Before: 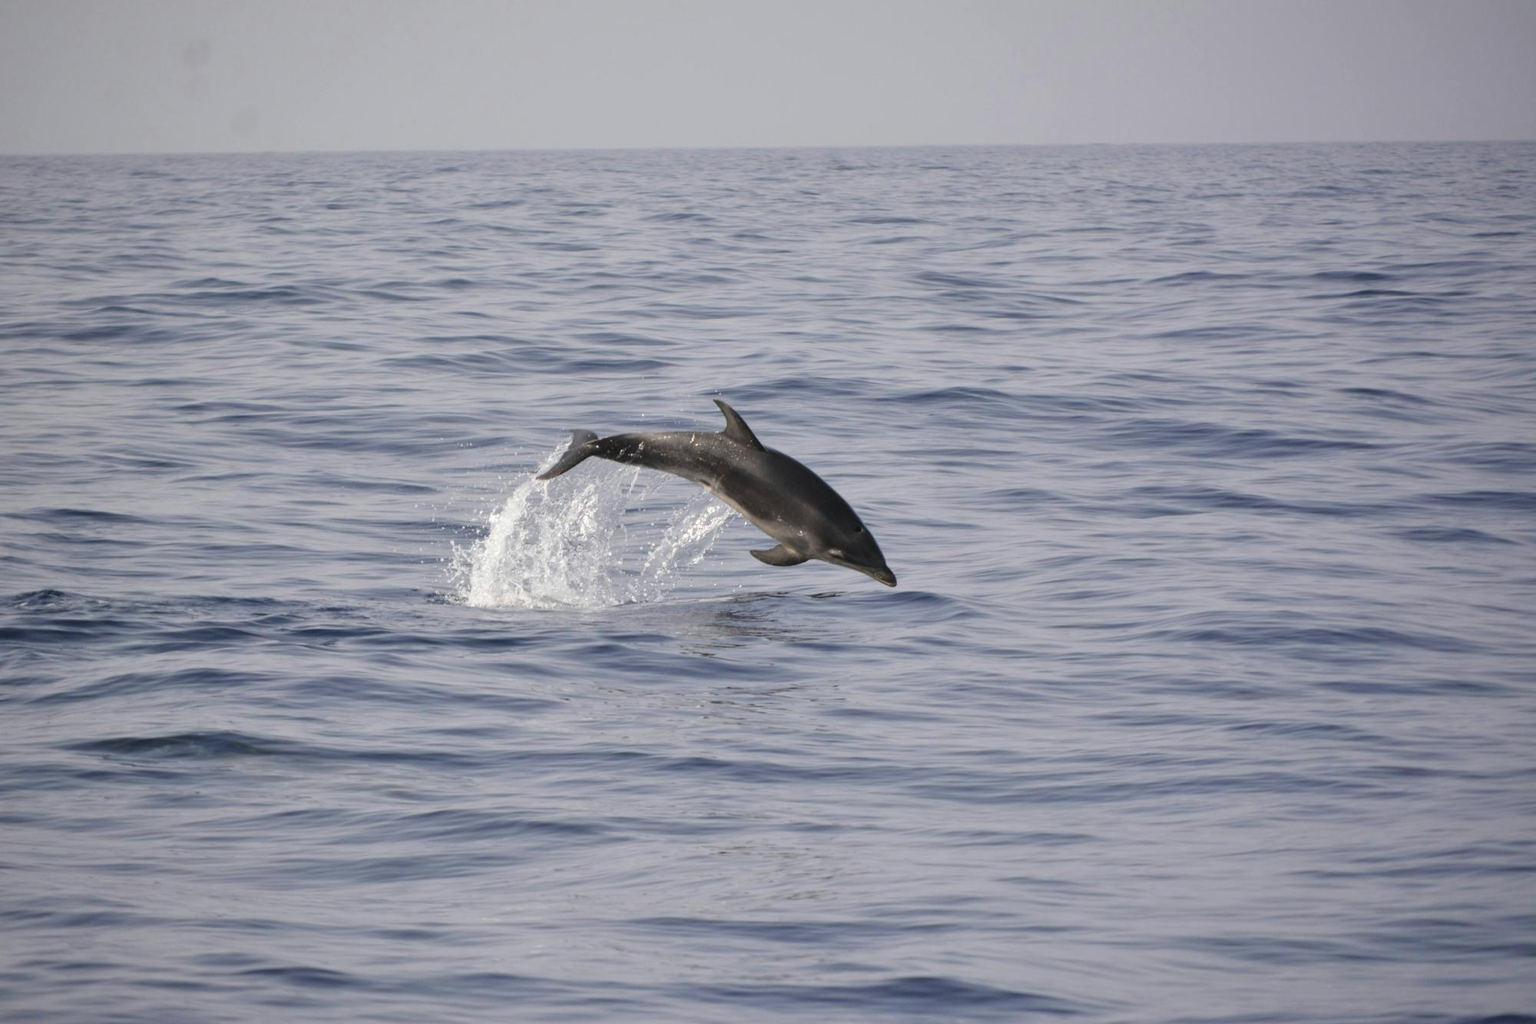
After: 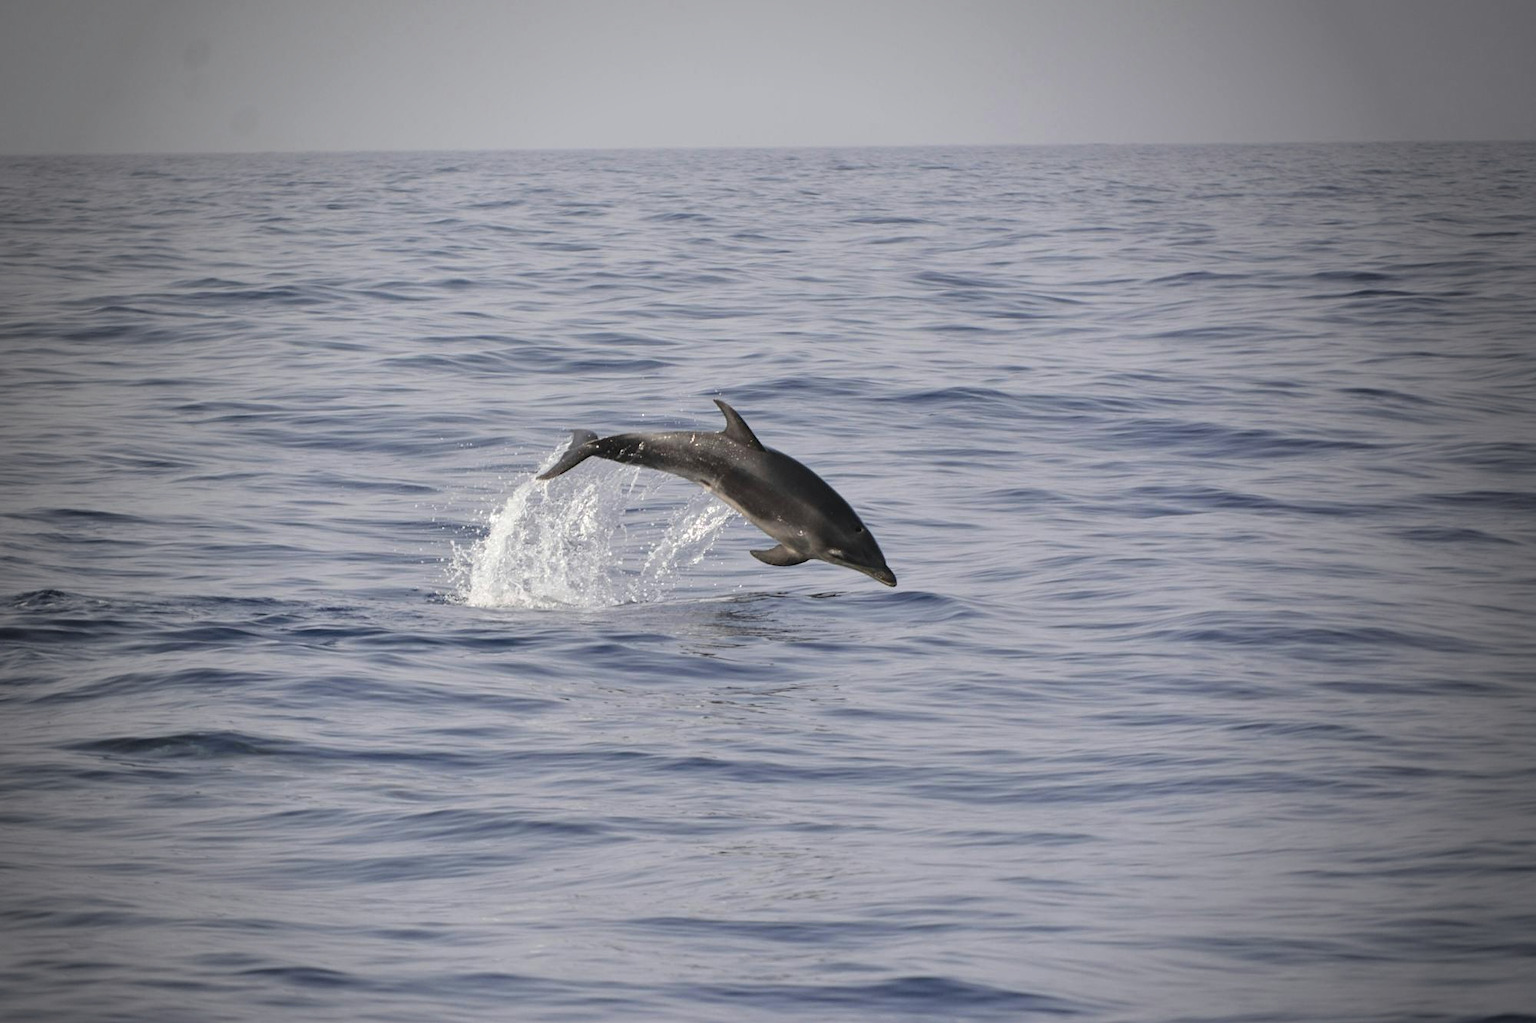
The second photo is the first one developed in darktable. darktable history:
vignetting: fall-off start 64.63%, center (-0.034, 0.148), width/height ratio 0.881
sharpen: amount 0.2
